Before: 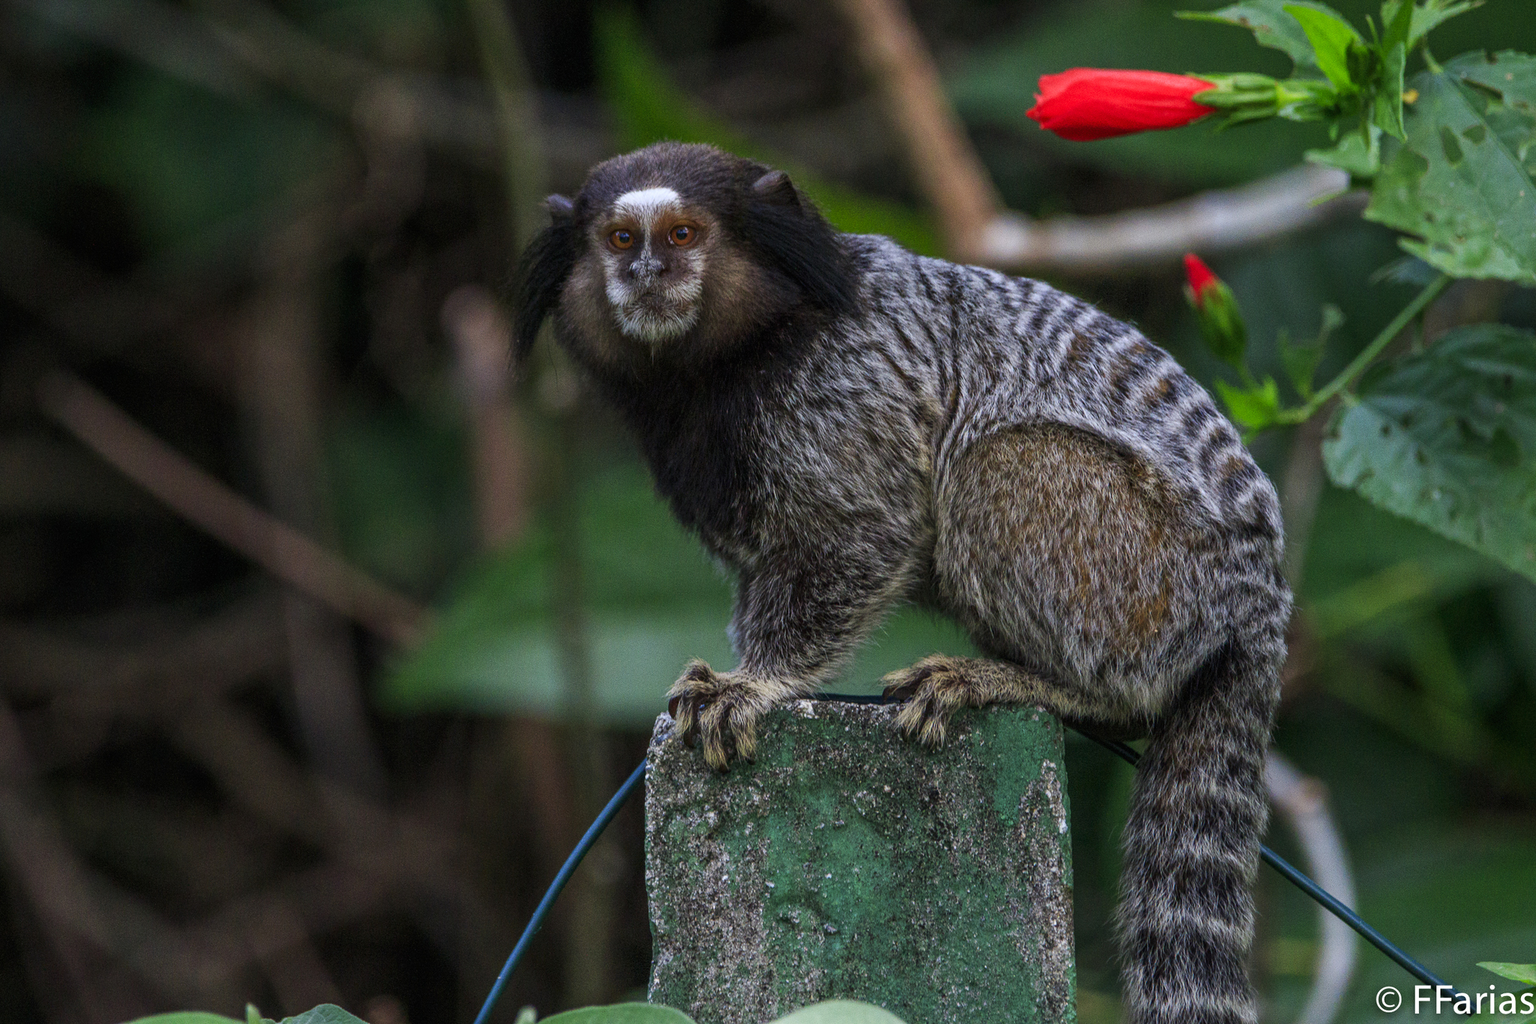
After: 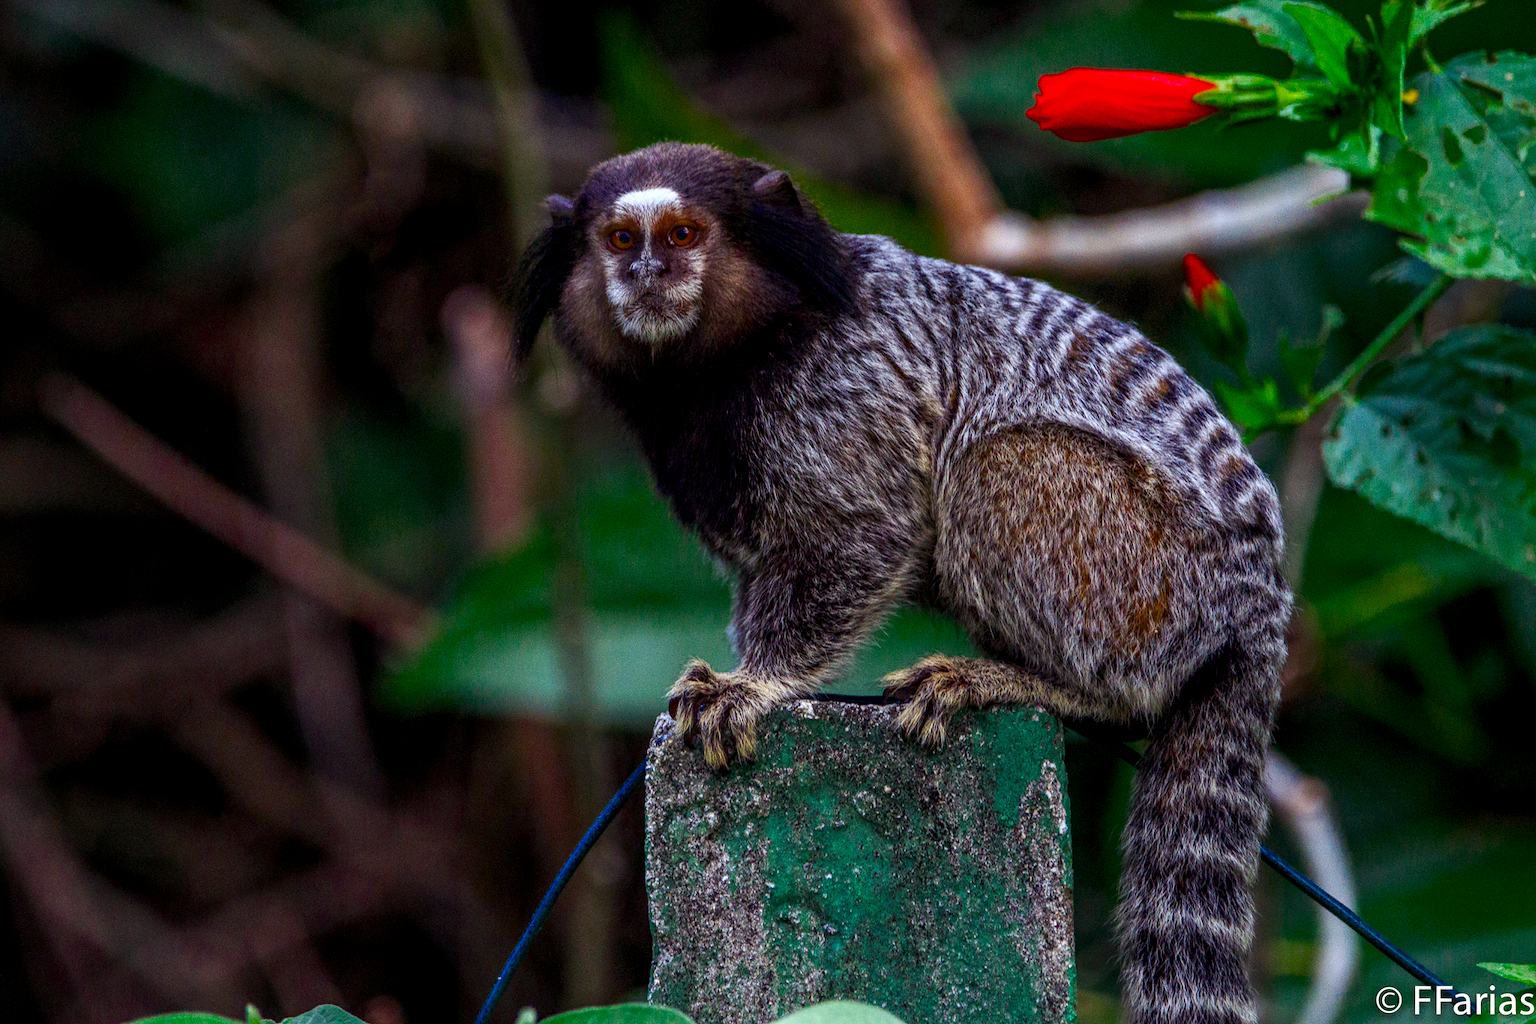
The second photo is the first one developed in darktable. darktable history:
color balance rgb: shadows lift › luminance 0.584%, shadows lift › chroma 6.95%, shadows lift › hue 298.13°, perceptual saturation grading › global saturation 25.699%, perceptual brilliance grading › global brilliance -18.007%, perceptual brilliance grading › highlights 29.156%, global vibrance 1.126%, saturation formula JzAzBz (2021)
local contrast: on, module defaults
